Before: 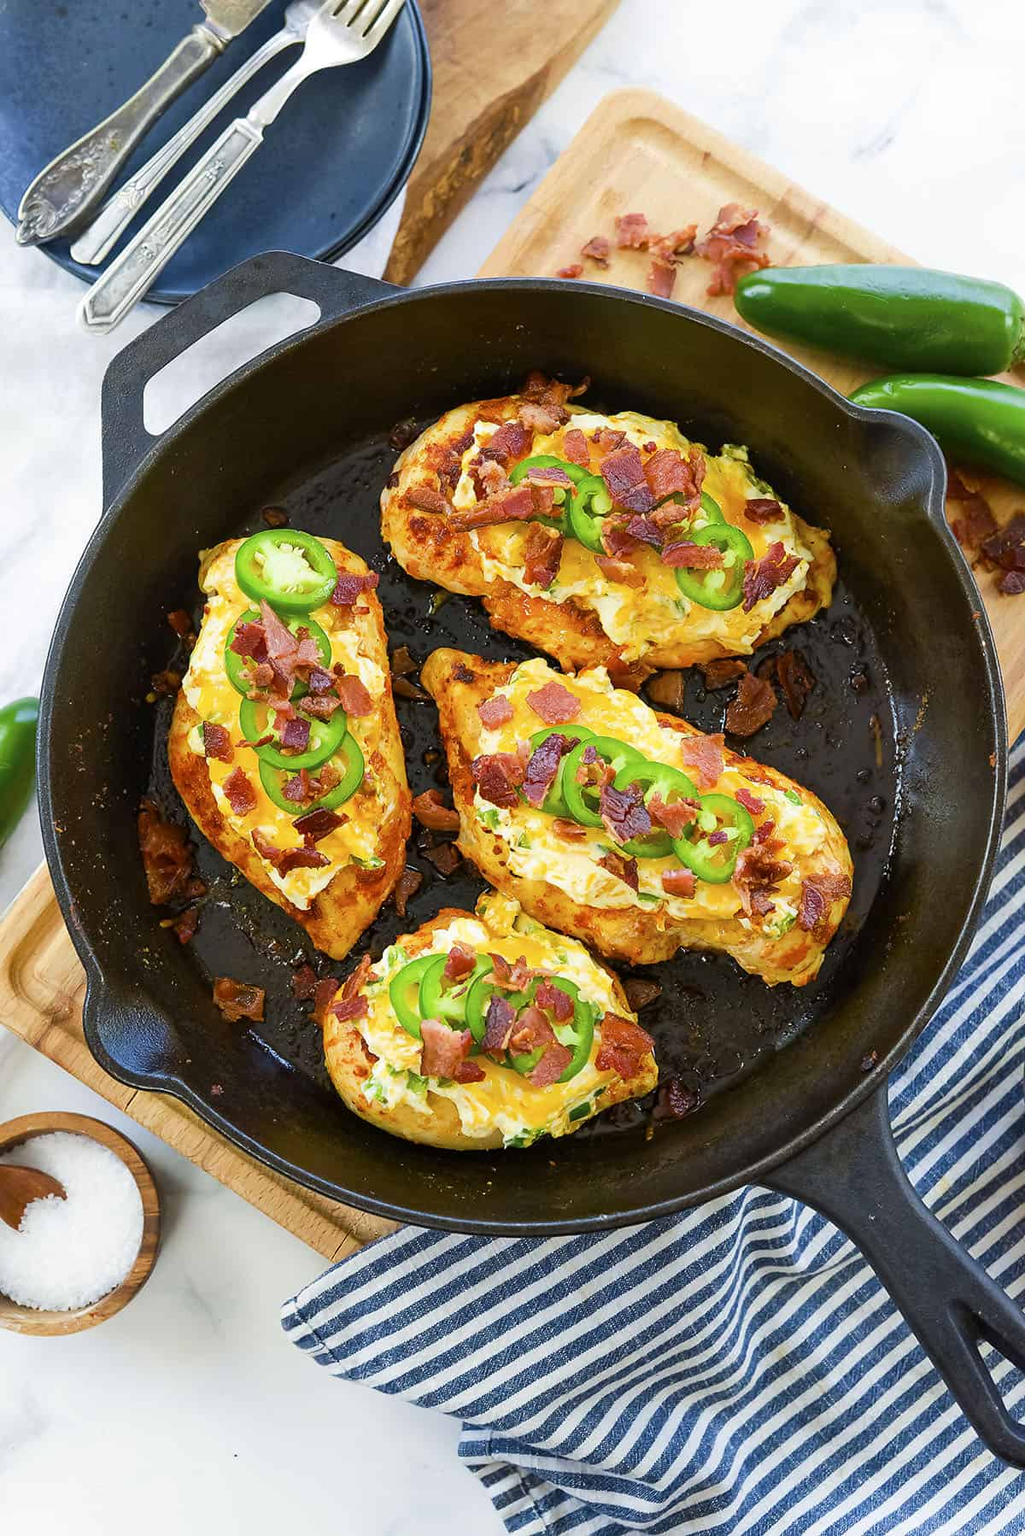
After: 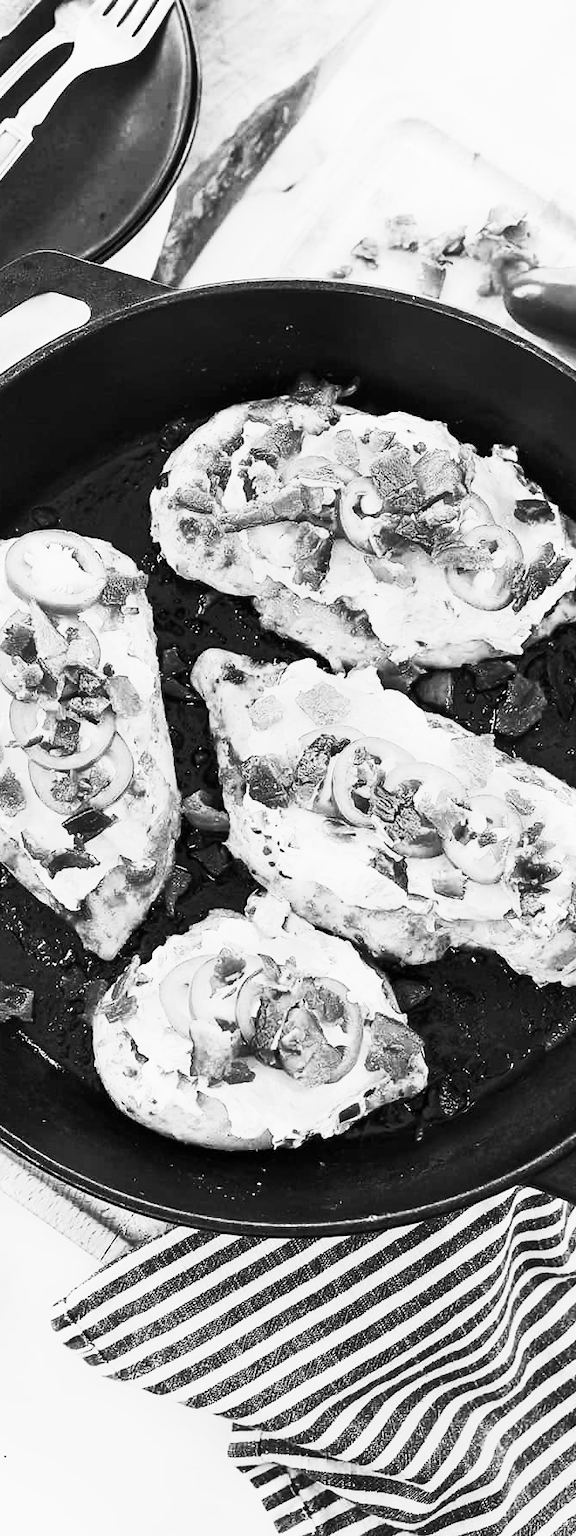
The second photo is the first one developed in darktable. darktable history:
contrast brightness saturation: contrast 0.62, brightness 0.34, saturation 0.14
crop and rotate: left 22.516%, right 21.234%
monochrome: a -6.99, b 35.61, size 1.4
